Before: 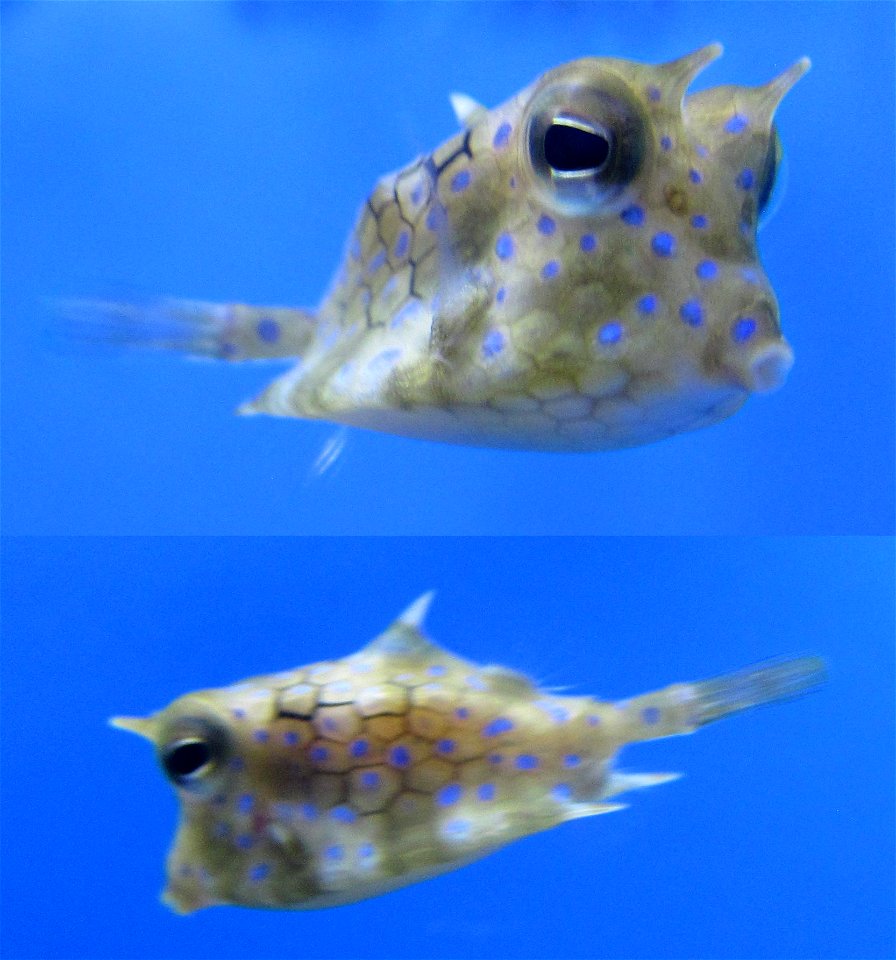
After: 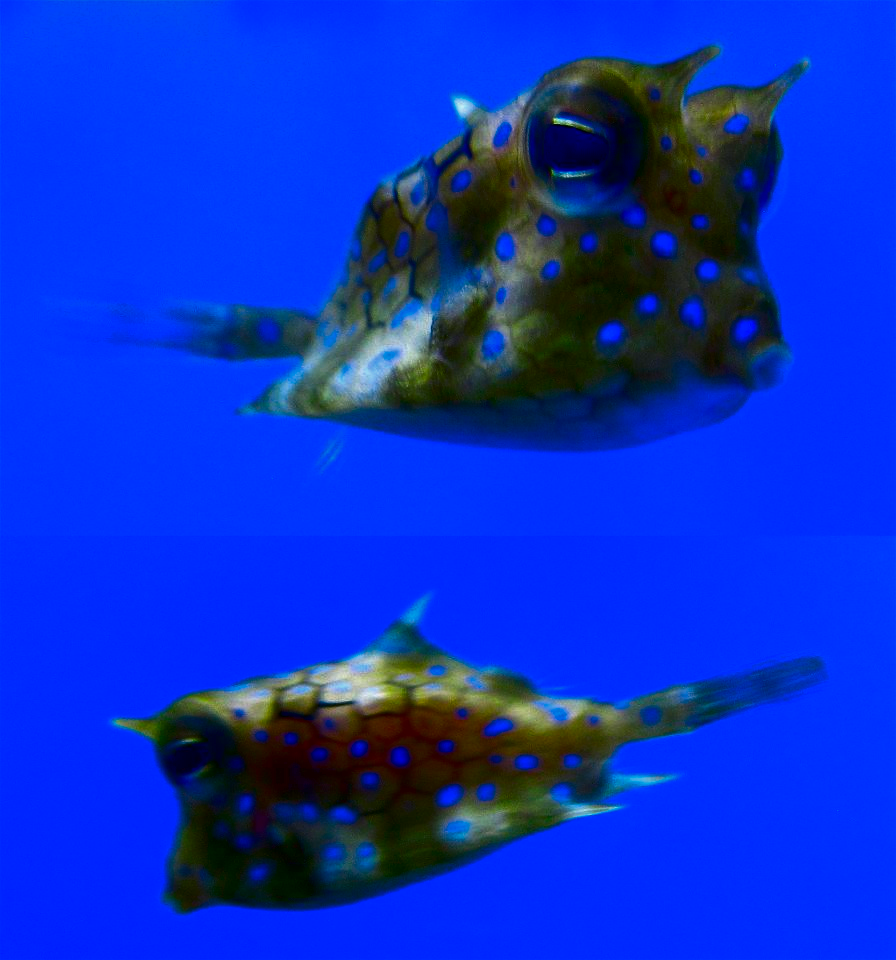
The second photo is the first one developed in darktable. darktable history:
contrast brightness saturation: brightness -0.982, saturation 0.991
